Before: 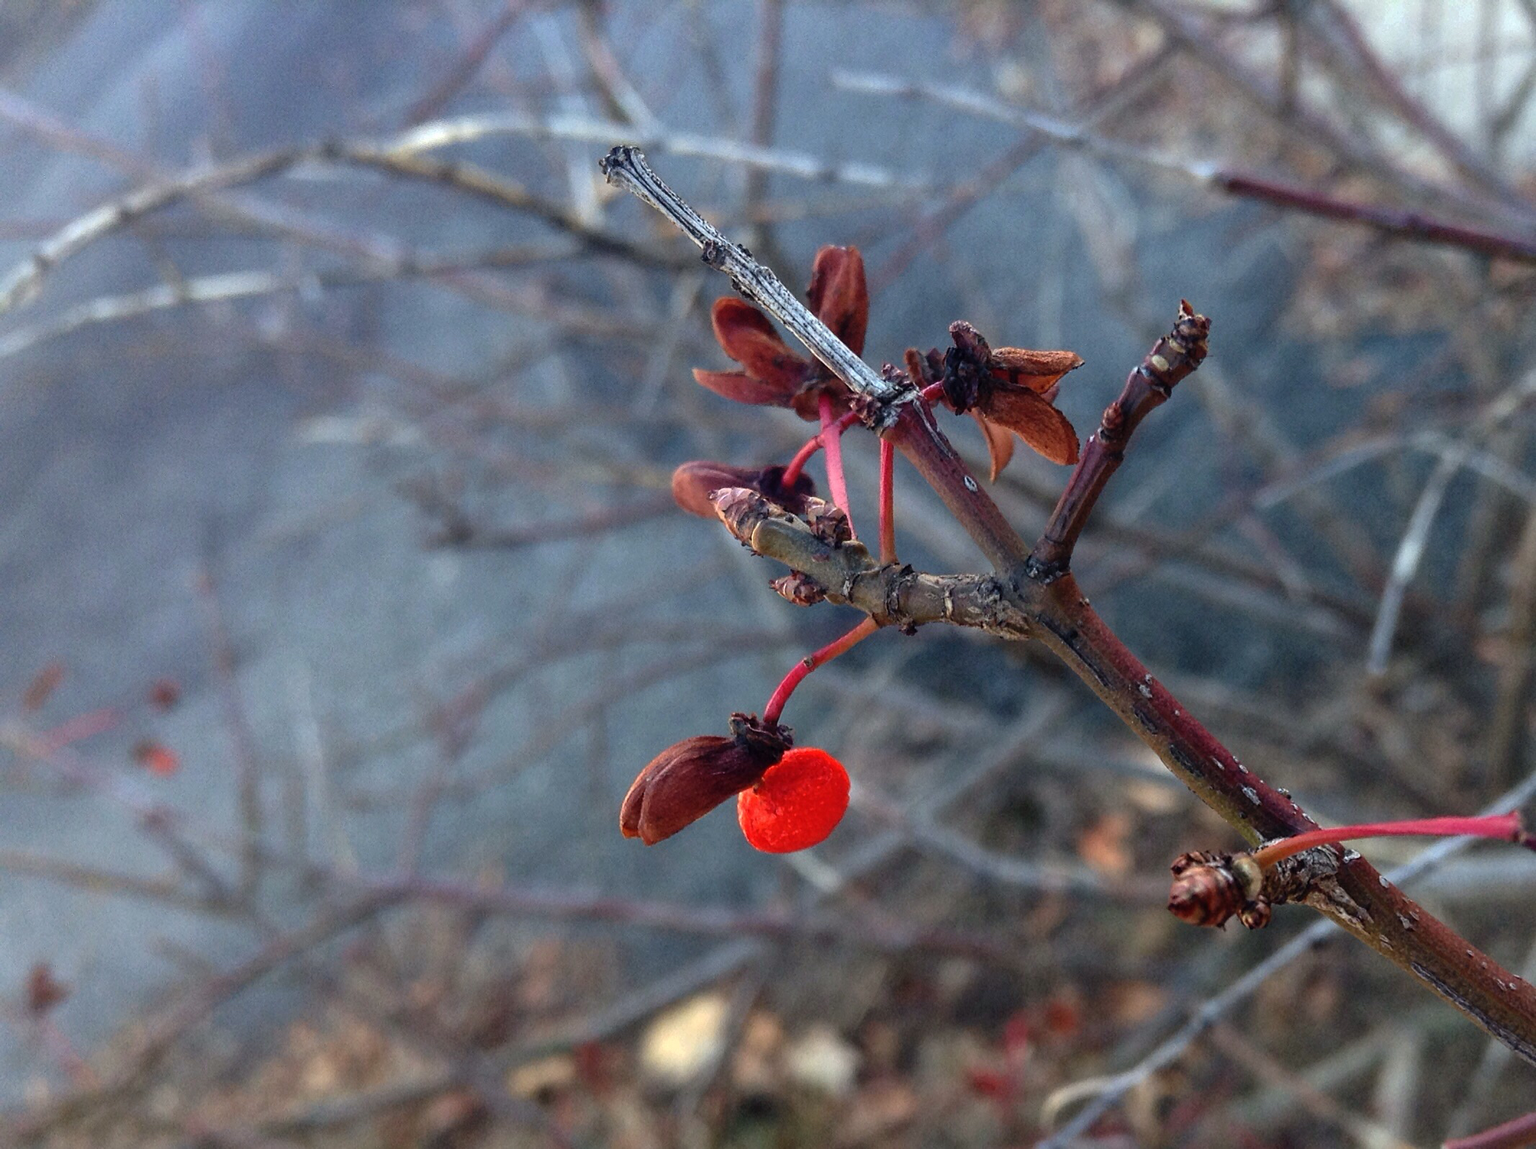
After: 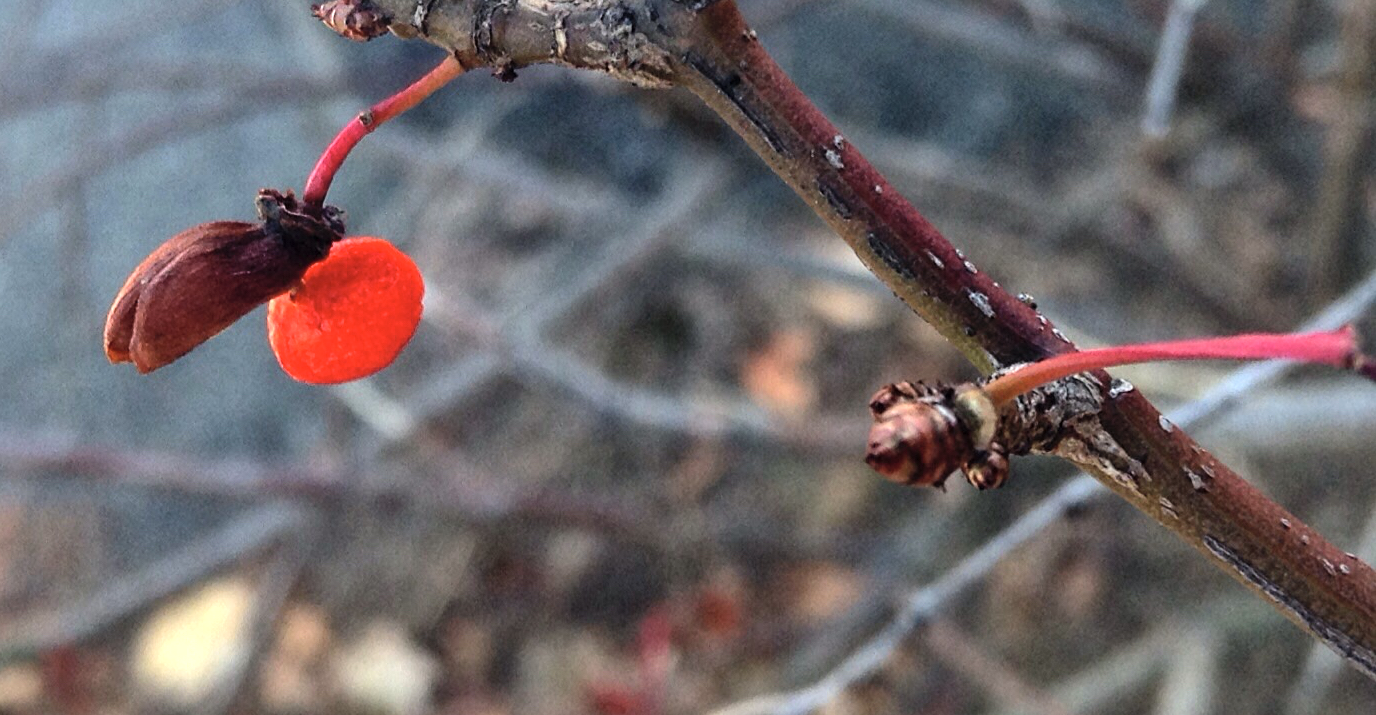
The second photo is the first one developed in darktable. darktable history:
local contrast: mode bilateral grid, contrast 20, coarseness 50, detail 120%, midtone range 0.2
tone equalizer: -8 EV -0.417 EV, -7 EV -0.389 EV, -6 EV -0.333 EV, -5 EV -0.222 EV, -3 EV 0.222 EV, -2 EV 0.333 EV, -1 EV 0.389 EV, +0 EV 0.417 EV, edges refinement/feathering 500, mask exposure compensation -1.57 EV, preserve details no
crop and rotate: left 35.509%, top 50.238%, bottom 4.934%
contrast brightness saturation: brightness 0.13
